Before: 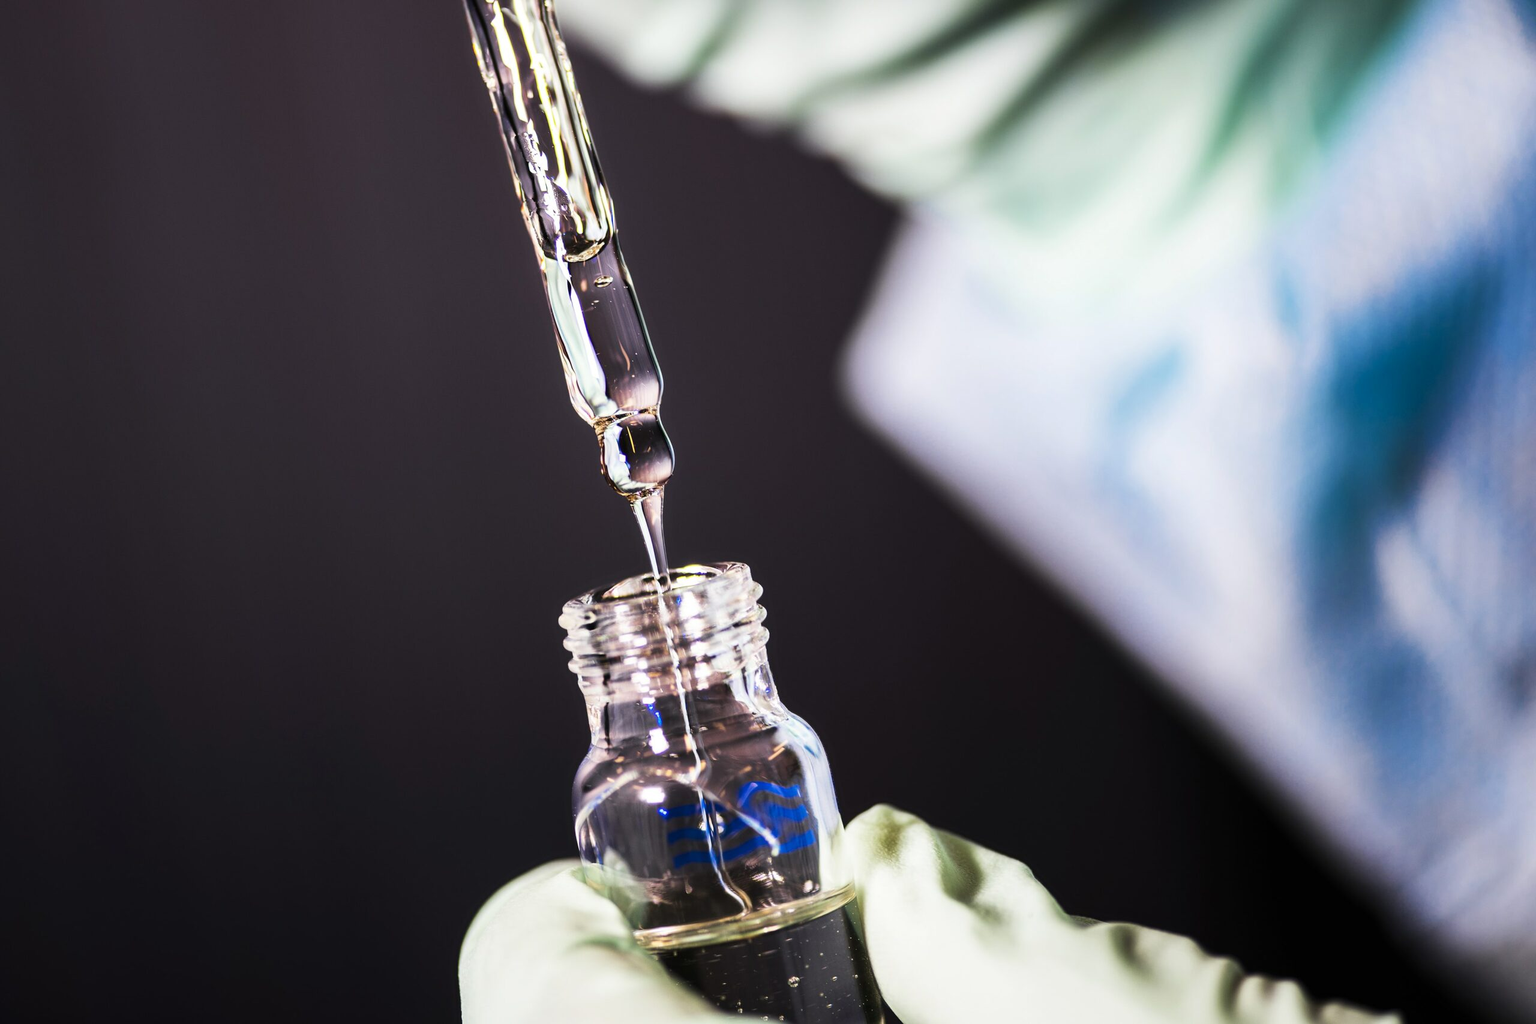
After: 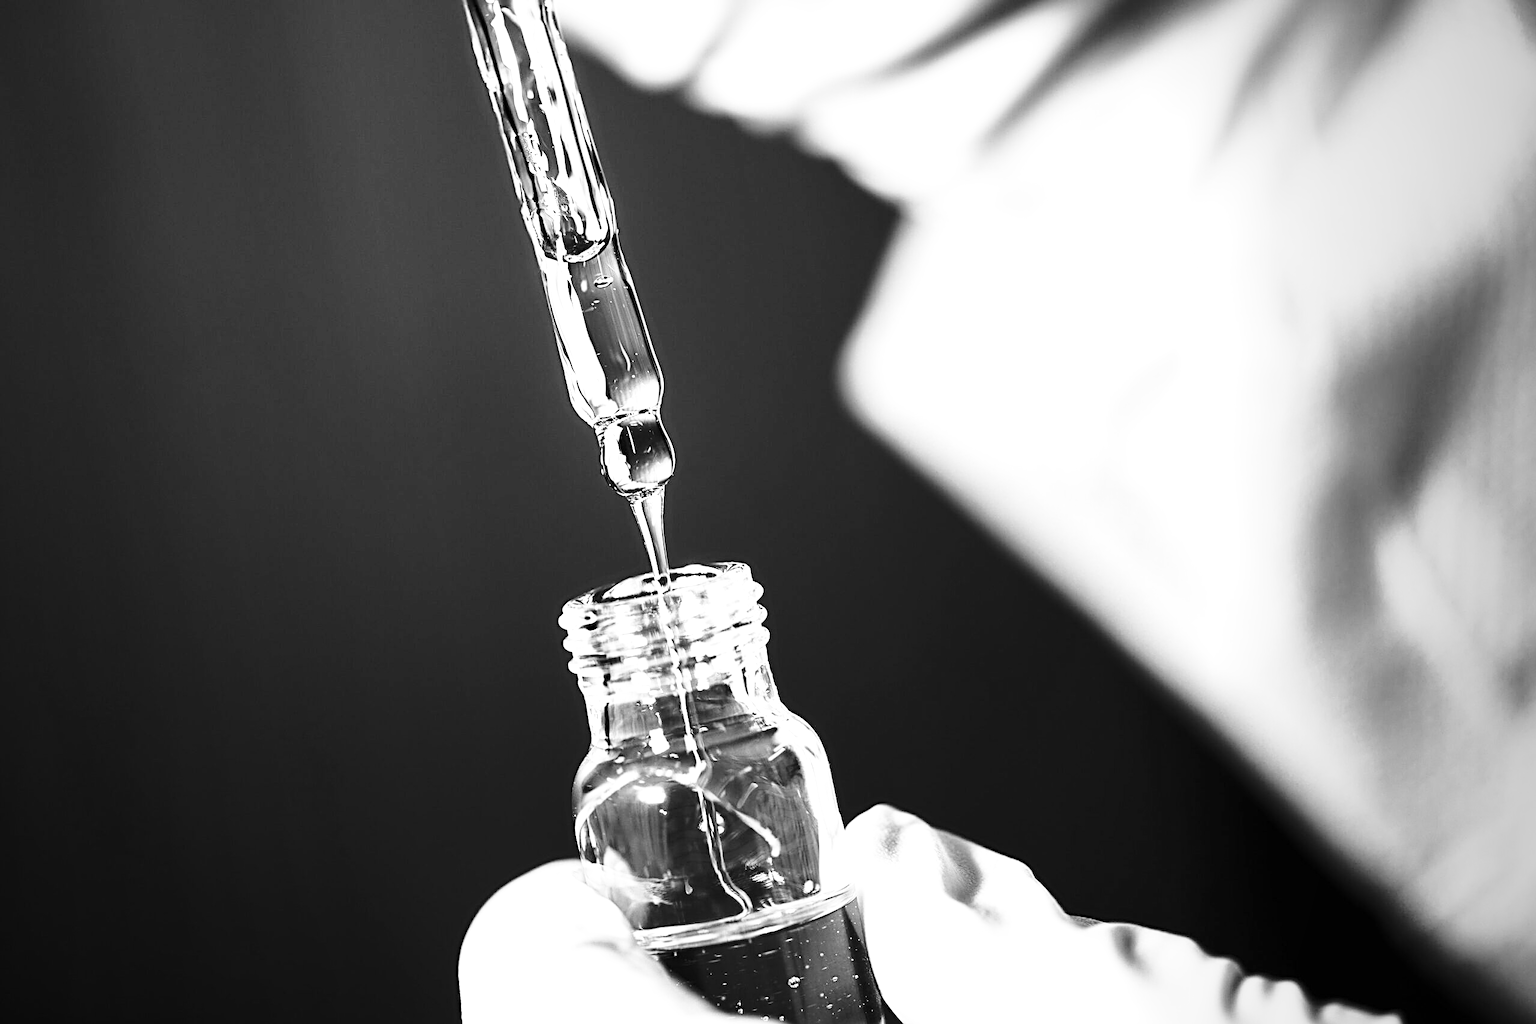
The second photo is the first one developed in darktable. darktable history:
exposure: exposure 0.6 EV, compensate highlight preservation false
white balance: red 0.925, blue 1.046
sharpen: radius 2.817, amount 0.715
vignetting: fall-off start 97%, fall-off radius 100%, width/height ratio 0.609, unbound false
base curve: curves: ch0 [(0, 0) (0.036, 0.037) (0.121, 0.228) (0.46, 0.76) (0.859, 0.983) (1, 1)], preserve colors none
monochrome: on, module defaults
